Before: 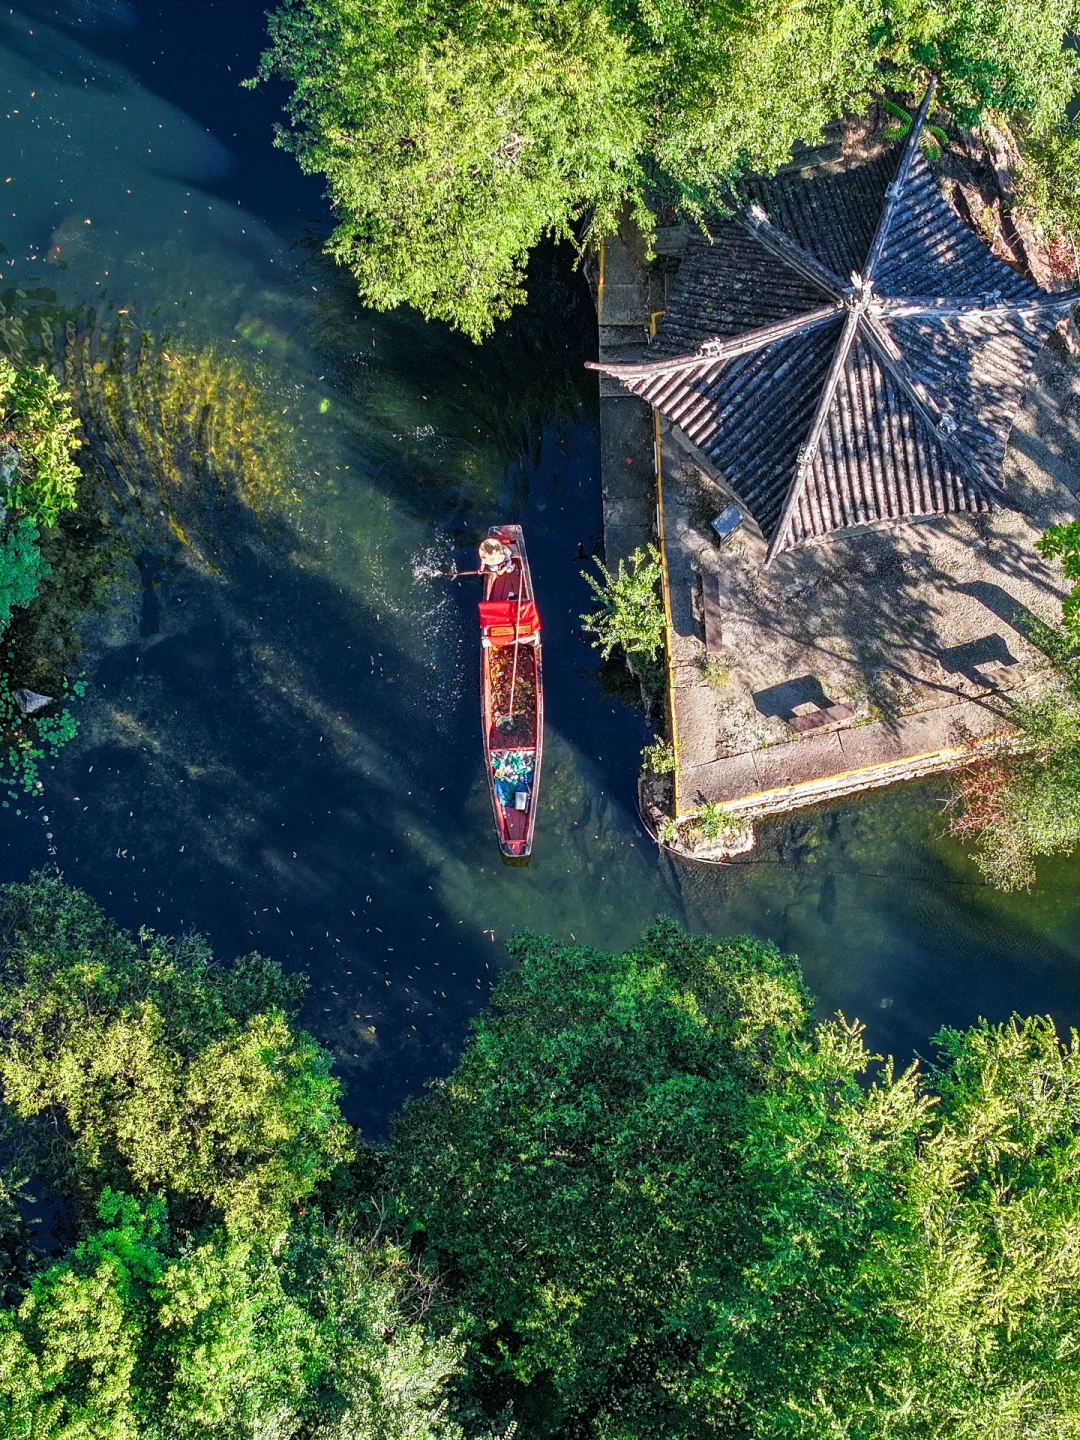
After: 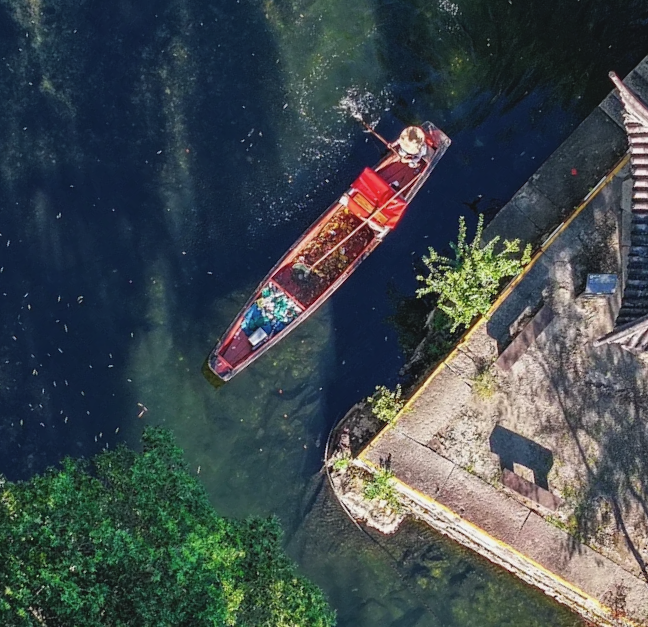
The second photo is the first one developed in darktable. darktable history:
contrast brightness saturation: contrast -0.08, brightness -0.044, saturation -0.115
exposure: black level correction -0.002, exposure 0.031 EV, compensate highlight preservation false
crop and rotate: angle -44.81°, top 16.526%, right 1.01%, bottom 11.657%
